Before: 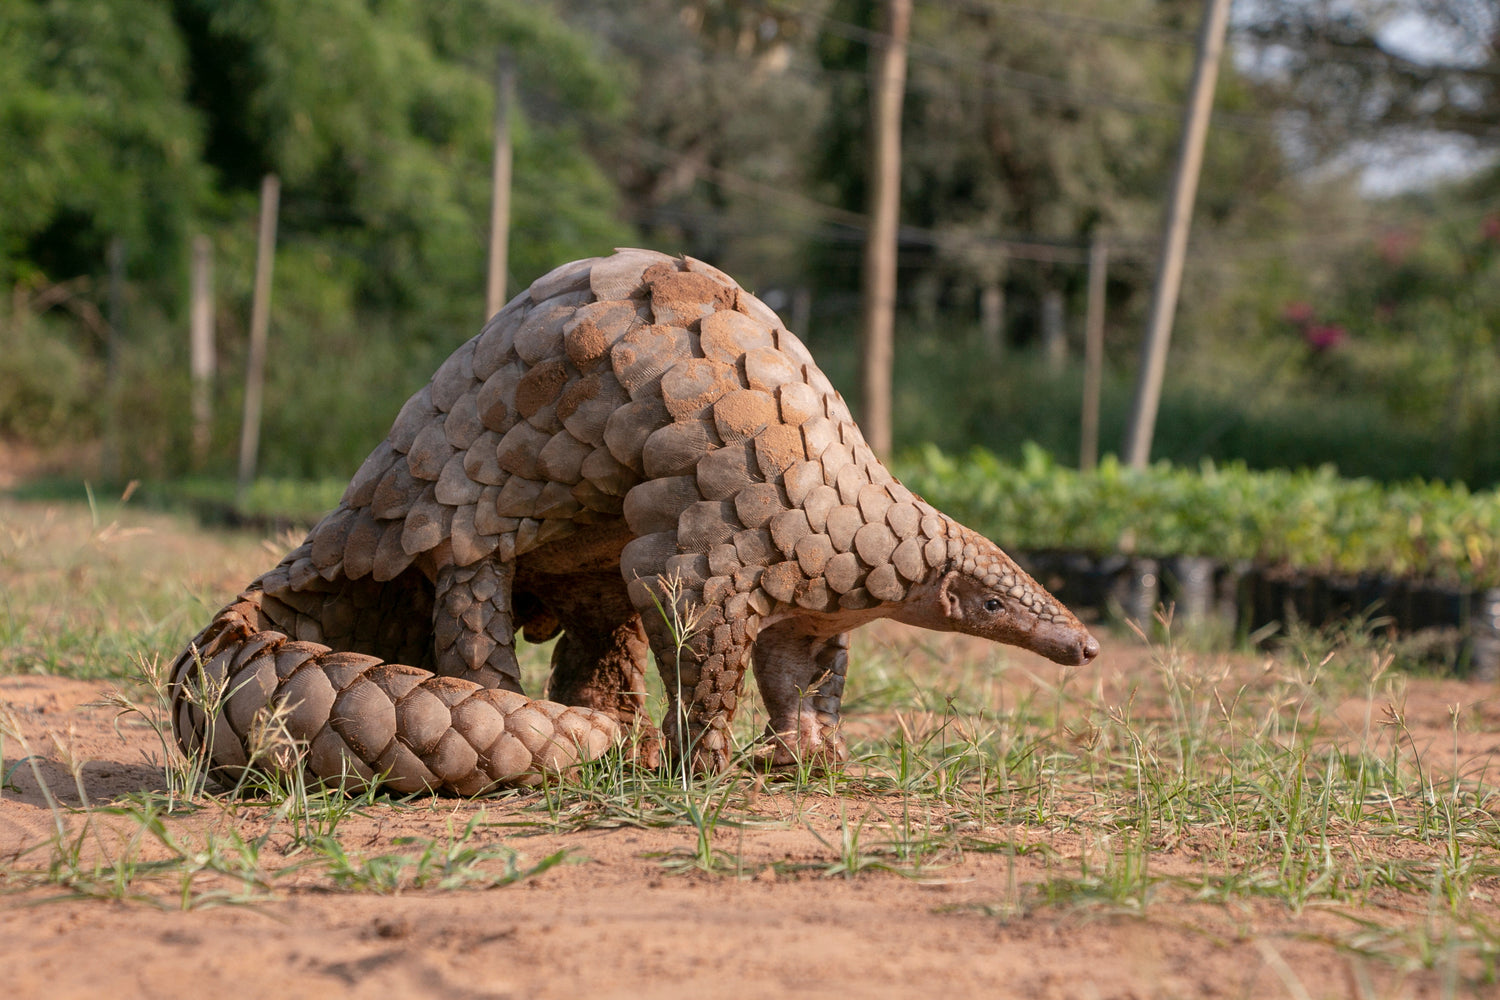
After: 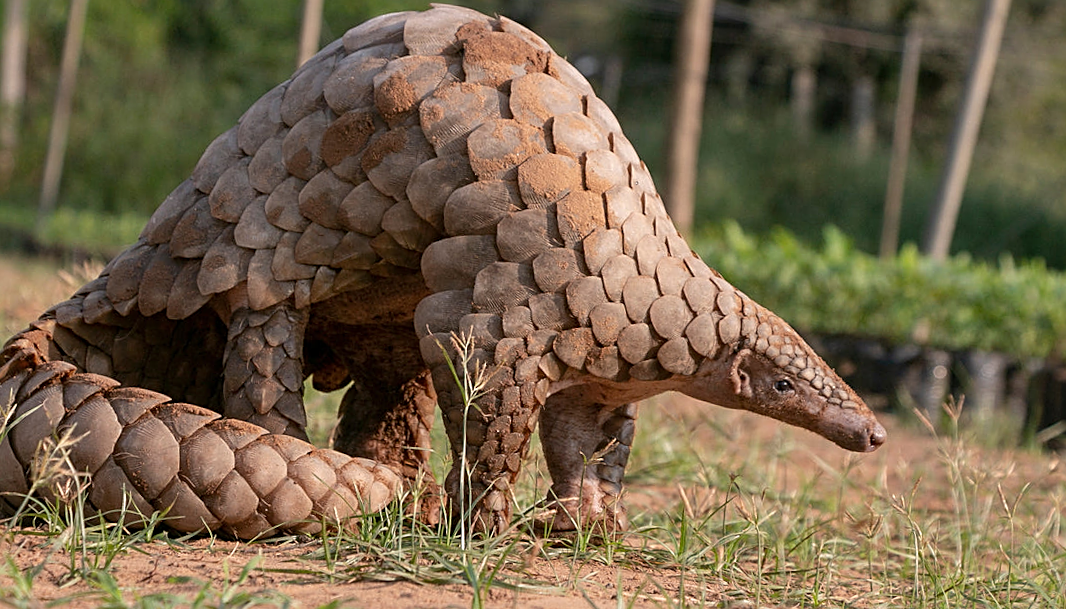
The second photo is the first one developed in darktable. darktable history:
crop and rotate: angle -4°, left 9.746%, top 20.96%, right 11.915%, bottom 11.86%
sharpen: on, module defaults
